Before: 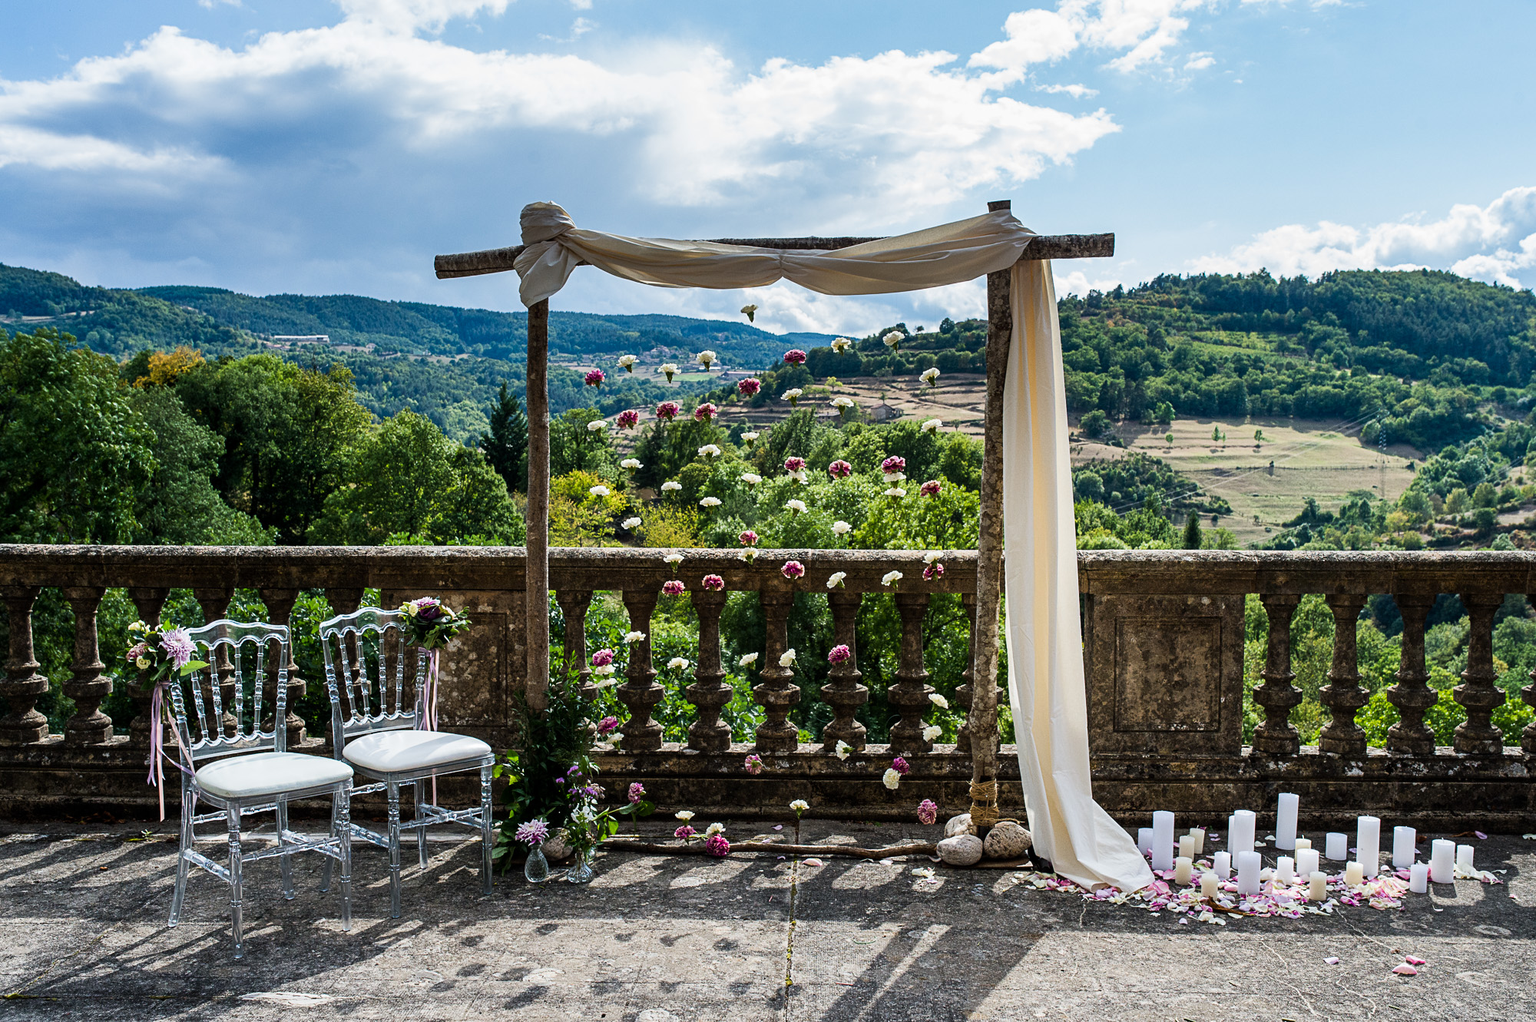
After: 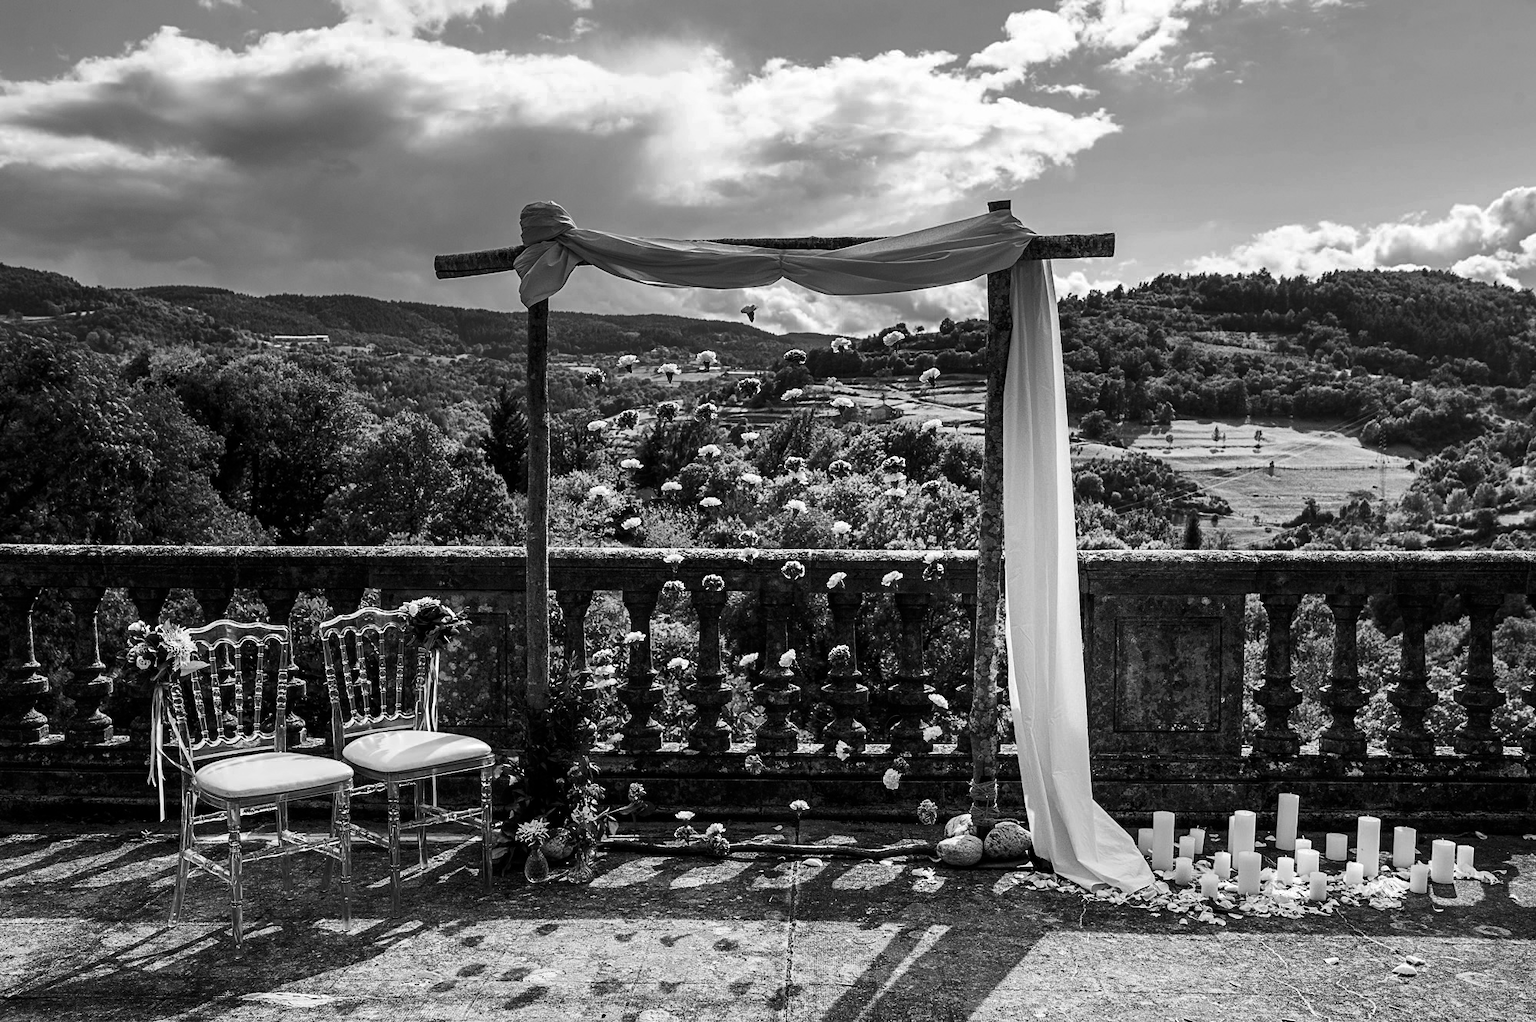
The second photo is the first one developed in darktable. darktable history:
contrast brightness saturation: contrast 0.07, brightness -0.14, saturation 0.11
color zones: curves: ch0 [(0.002, 0.593) (0.143, 0.417) (0.285, 0.541) (0.455, 0.289) (0.608, 0.327) (0.727, 0.283) (0.869, 0.571) (1, 0.603)]; ch1 [(0, 0) (0.143, 0) (0.286, 0) (0.429, 0) (0.571, 0) (0.714, 0) (0.857, 0)]
color correction: highlights a* 15.03, highlights b* -25.07
